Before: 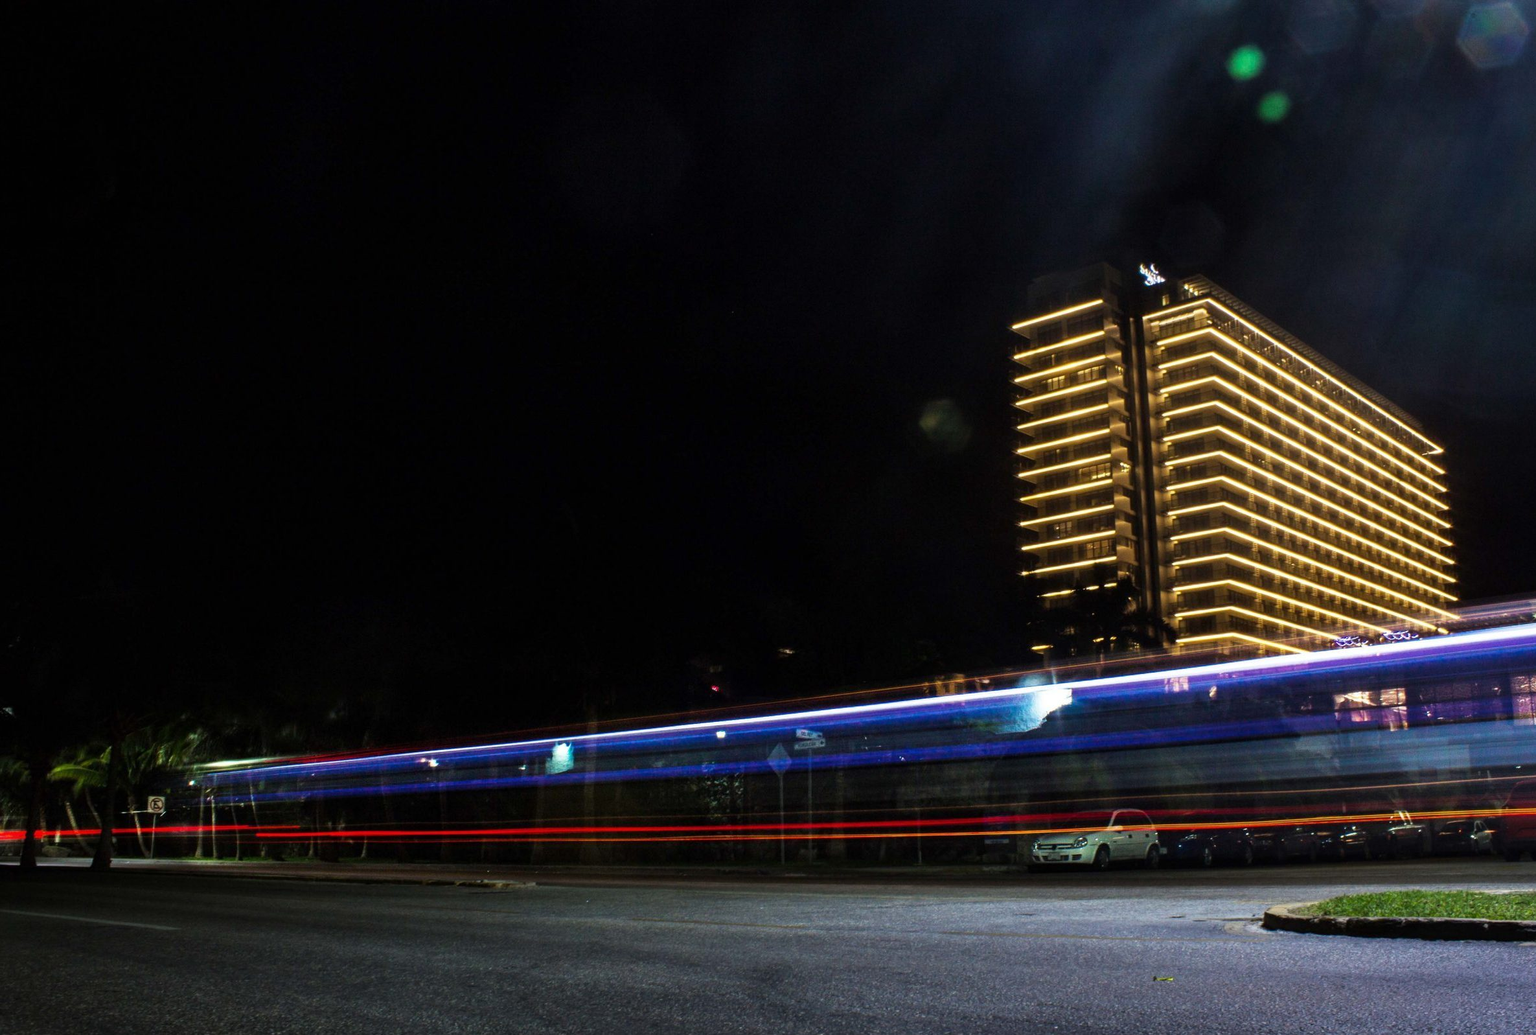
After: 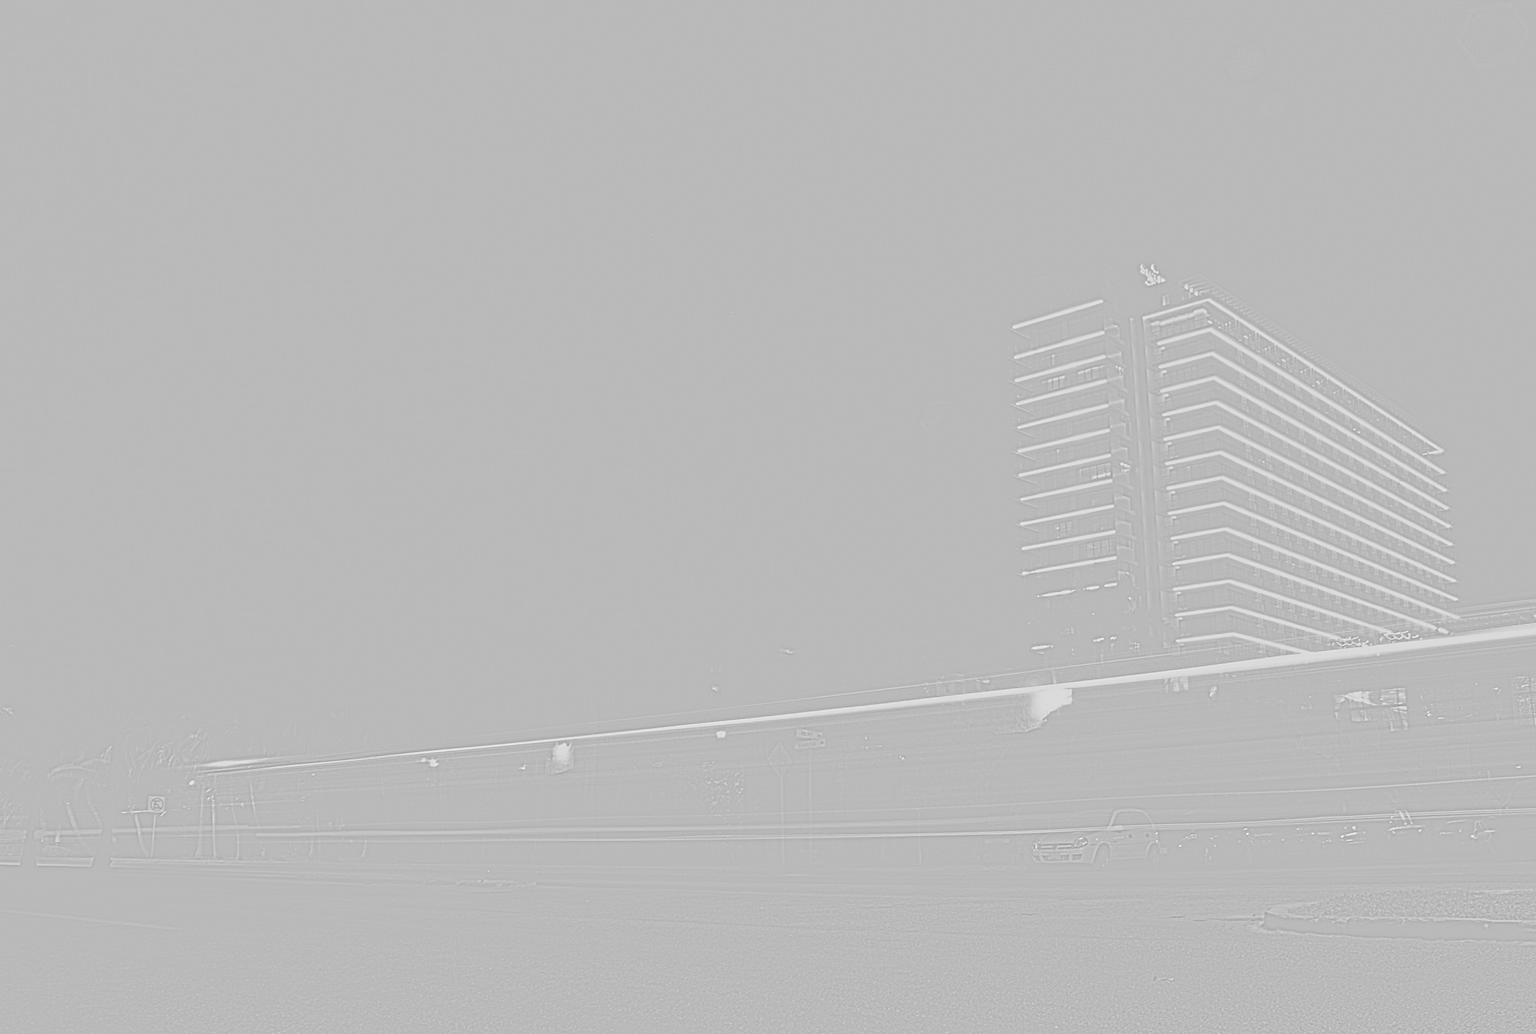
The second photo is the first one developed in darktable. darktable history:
highpass: sharpness 5.84%, contrast boost 8.44%
exposure: black level correction -0.002, exposure 1.35 EV, compensate highlight preservation false
tone equalizer: on, module defaults
global tonemap: drago (0.7, 100)
